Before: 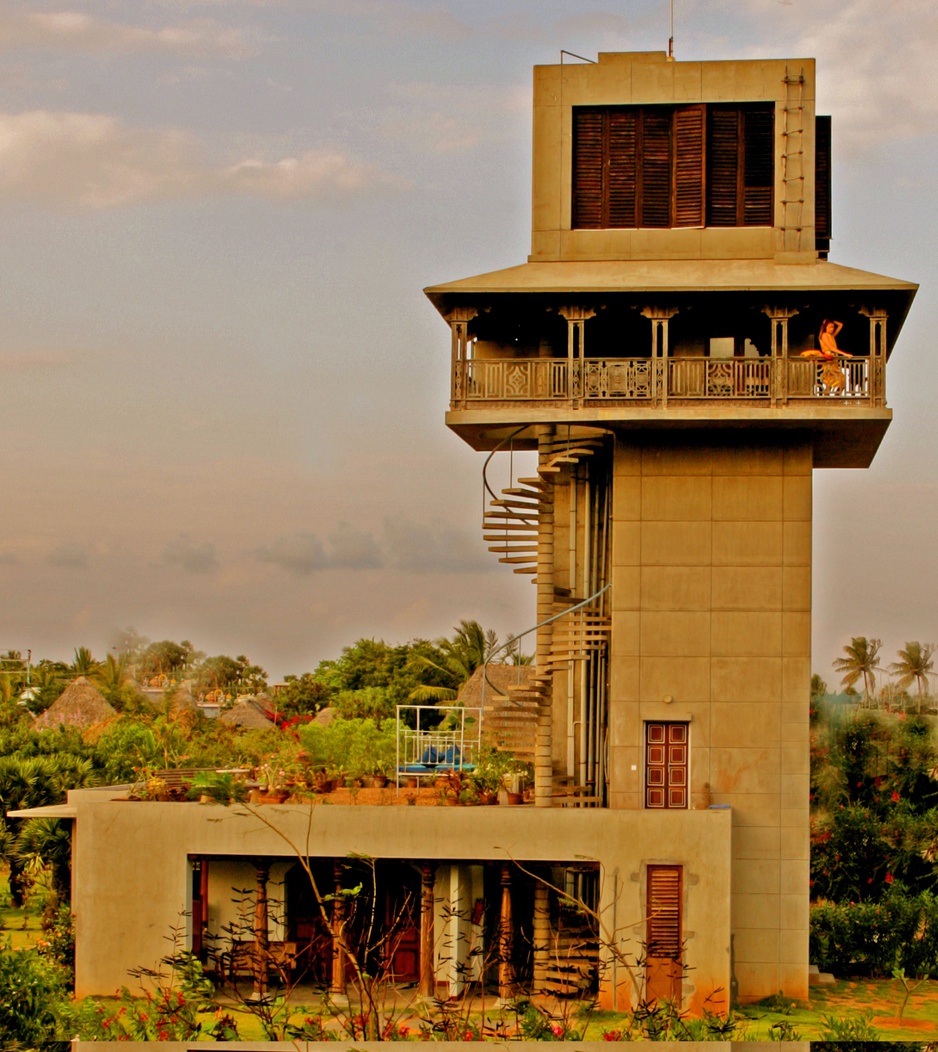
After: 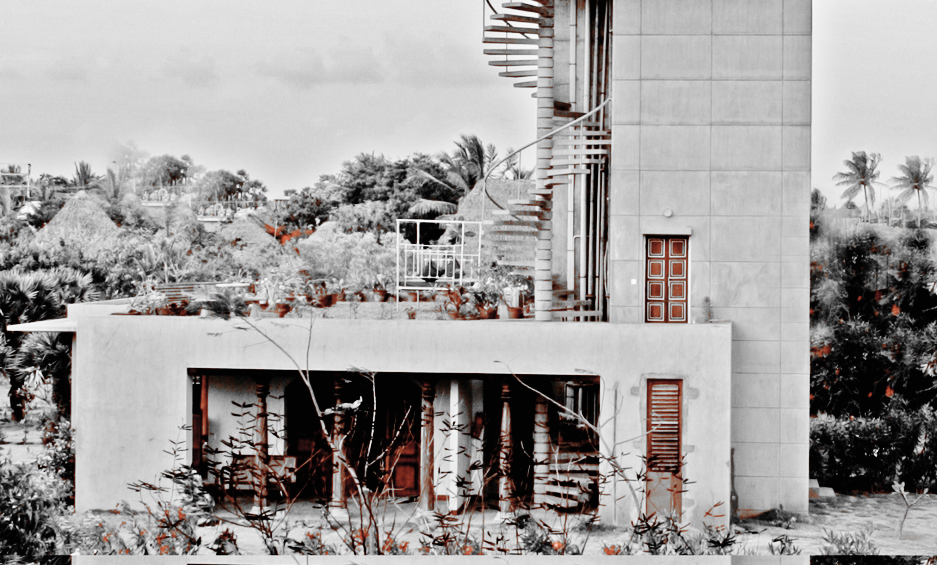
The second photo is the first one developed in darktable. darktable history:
color zones: curves: ch1 [(0, 0.006) (0.094, 0.285) (0.171, 0.001) (0.429, 0.001) (0.571, 0.003) (0.714, 0.004) (0.857, 0.004) (1, 0.006)]
crop and rotate: top 46.237%
base curve: curves: ch0 [(0, 0) (0, 0) (0.002, 0.001) (0.008, 0.003) (0.019, 0.011) (0.037, 0.037) (0.064, 0.11) (0.102, 0.232) (0.152, 0.379) (0.216, 0.524) (0.296, 0.665) (0.394, 0.789) (0.512, 0.881) (0.651, 0.945) (0.813, 0.986) (1, 1)], preserve colors none
